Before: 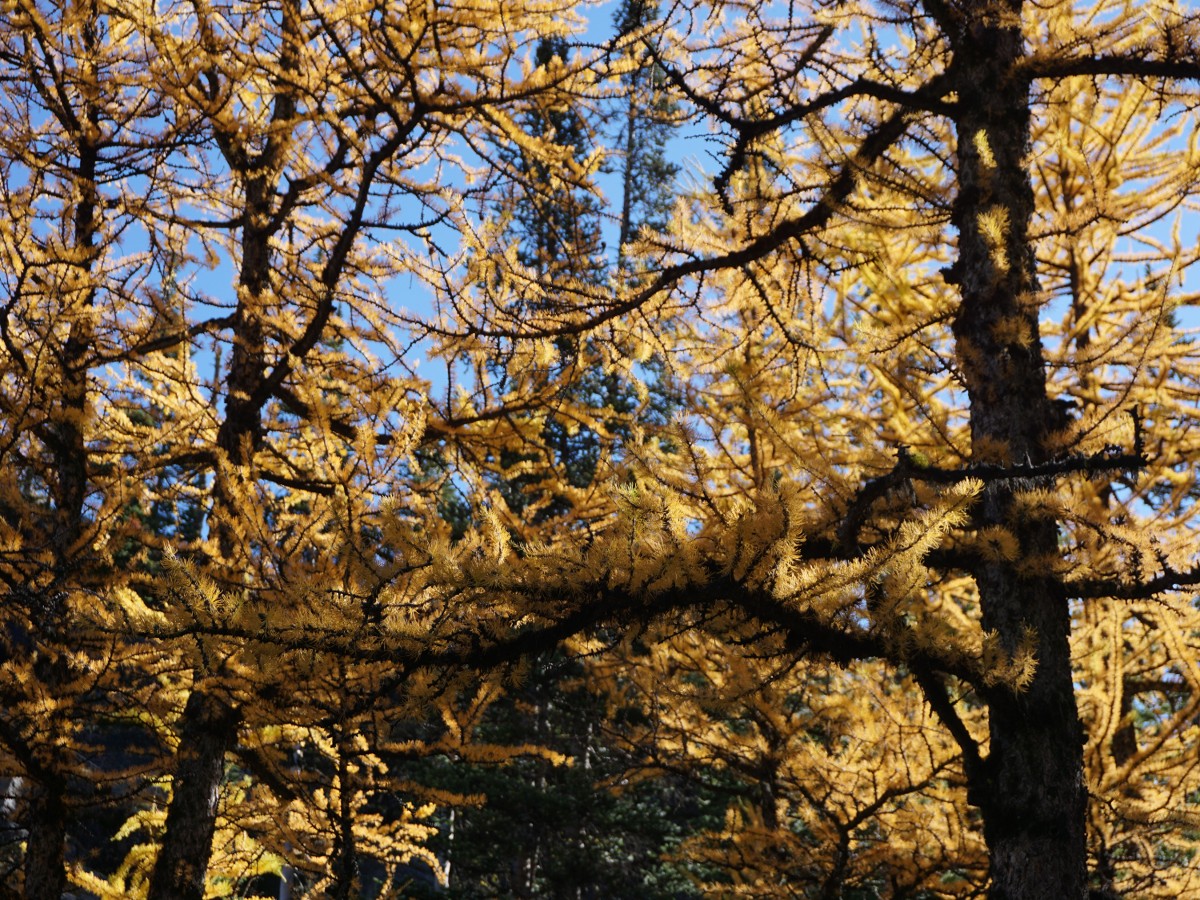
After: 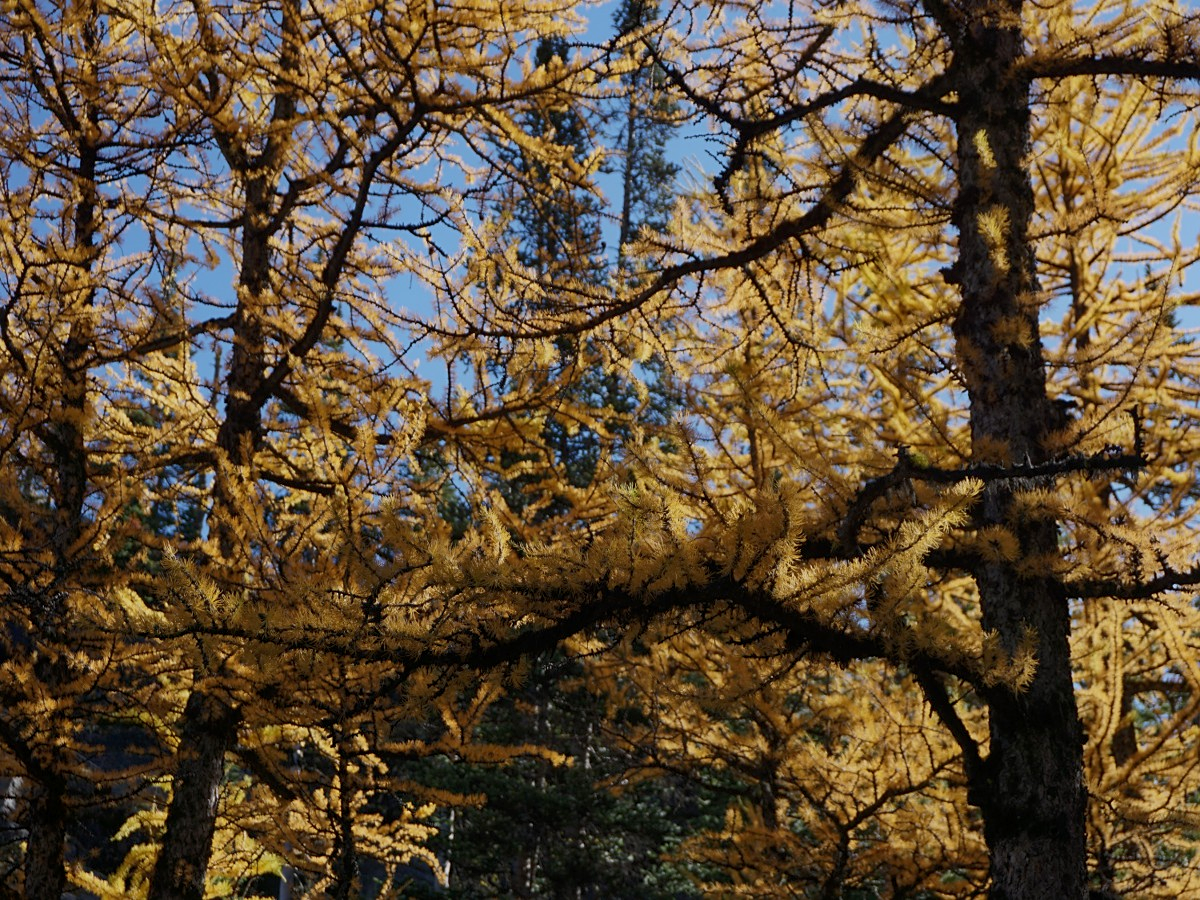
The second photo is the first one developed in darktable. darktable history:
tone equalizer: -8 EV 0.225 EV, -7 EV 0.403 EV, -6 EV 0.419 EV, -5 EV 0.224 EV, -3 EV -0.249 EV, -2 EV -0.42 EV, -1 EV -0.417 EV, +0 EV -0.24 EV
exposure: black level correction 0.001, exposure -0.122 EV, compensate highlight preservation false
sharpen: amount 0.215
